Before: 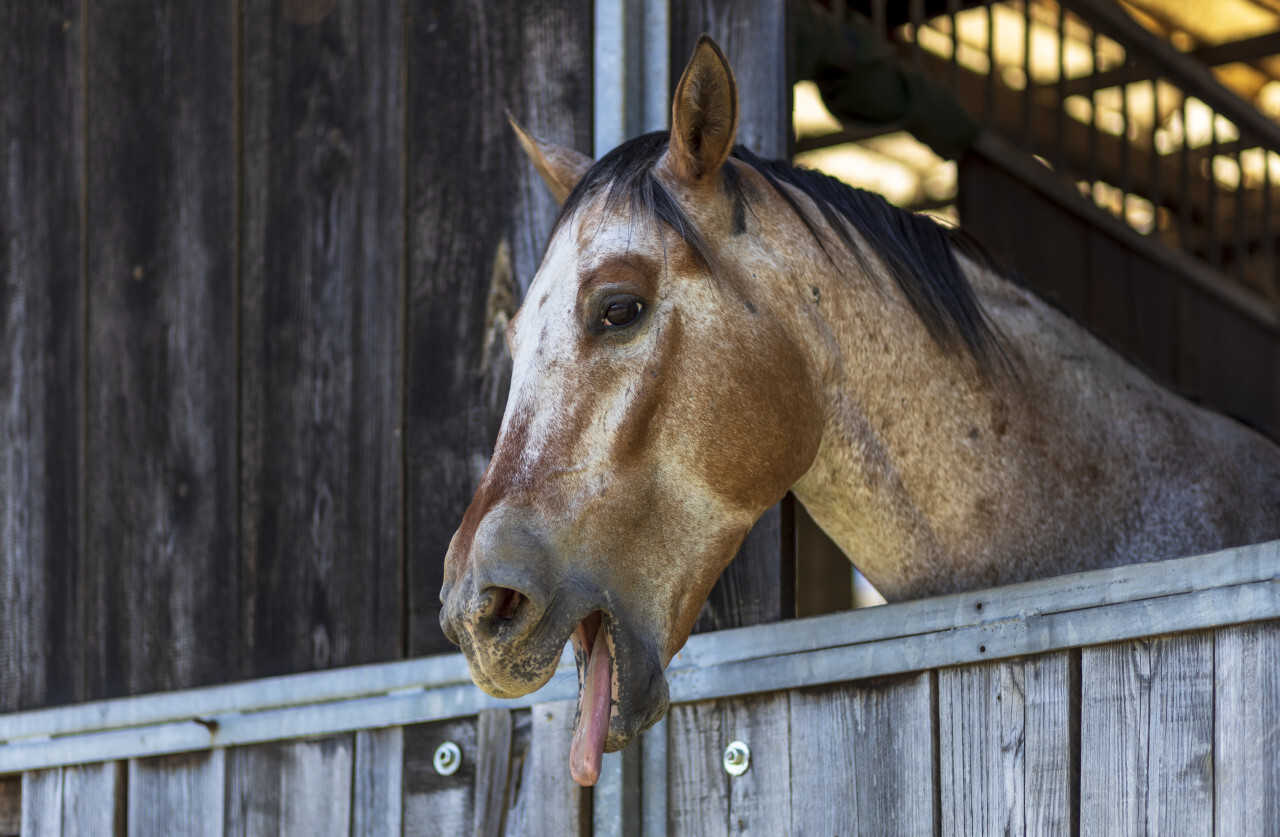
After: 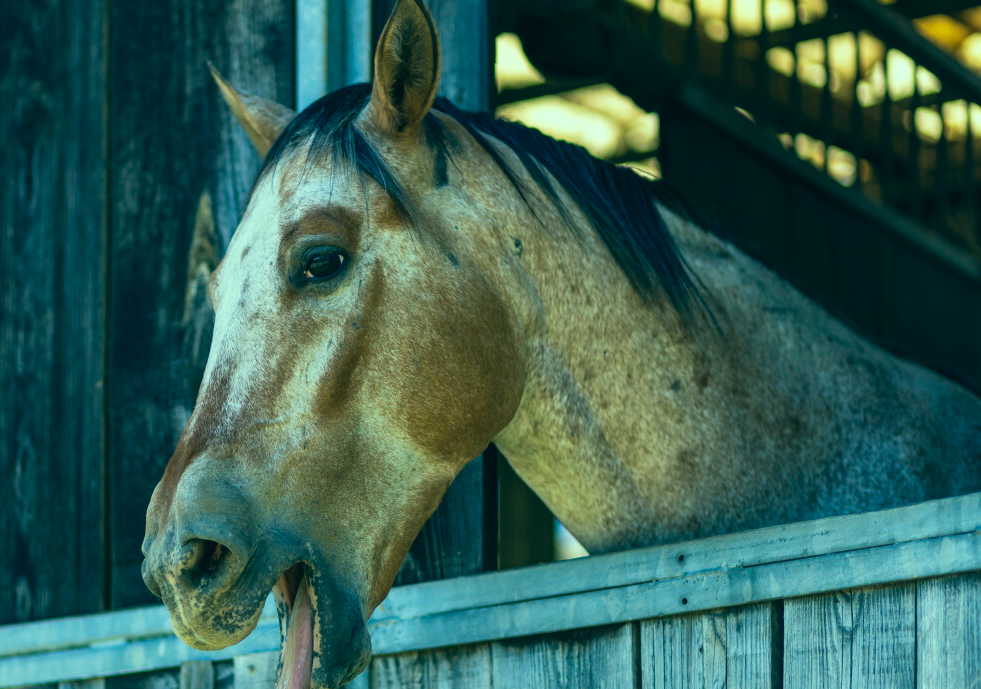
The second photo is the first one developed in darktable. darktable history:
color correction: highlights a* -19.67, highlights b* 9.8, shadows a* -20.67, shadows b* -10.64
exposure: compensate highlight preservation false
crop: left 23.353%, top 5.834%, bottom 11.783%
